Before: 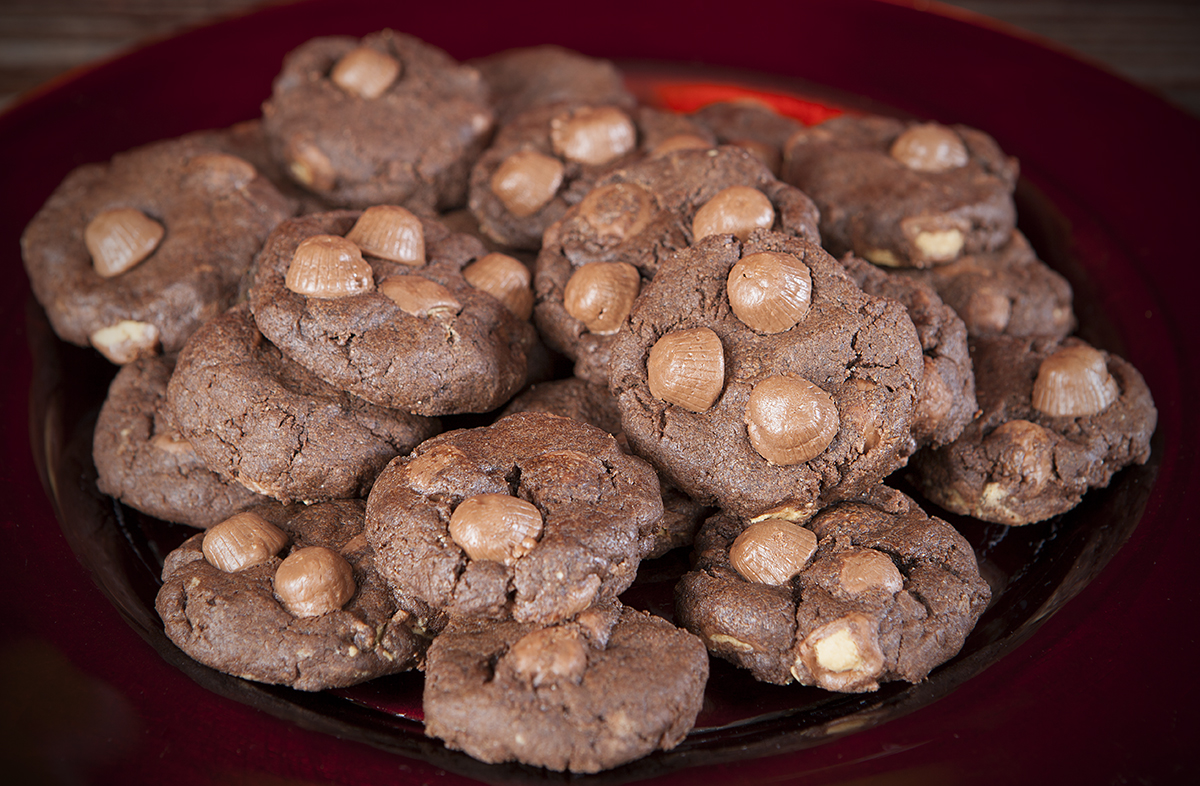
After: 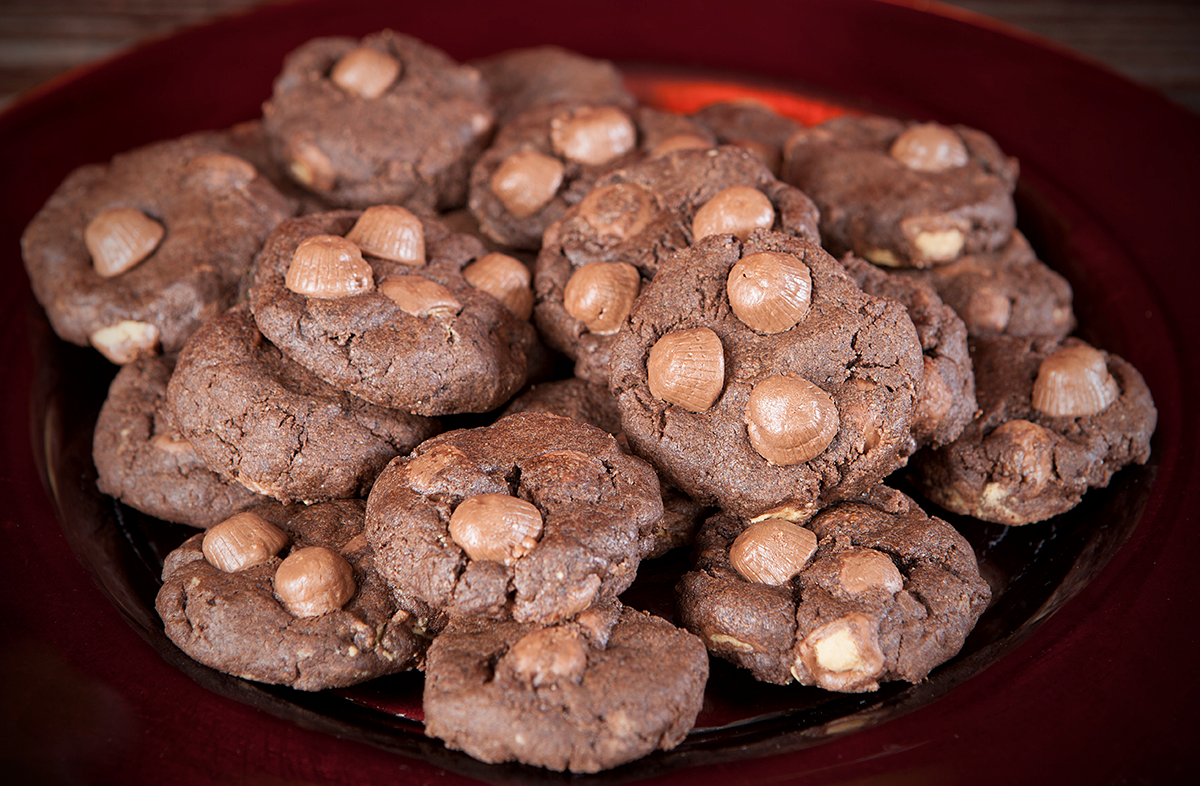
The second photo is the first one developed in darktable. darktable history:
contrast brightness saturation: saturation -0.1
local contrast: mode bilateral grid, contrast 20, coarseness 50, detail 120%, midtone range 0.2
